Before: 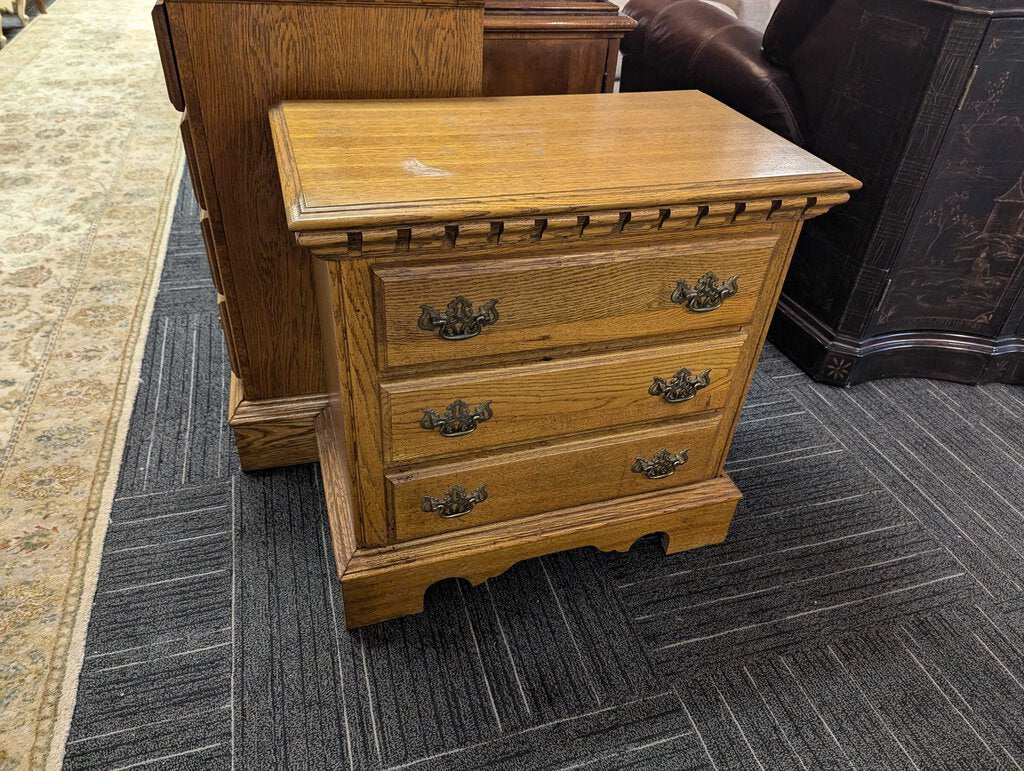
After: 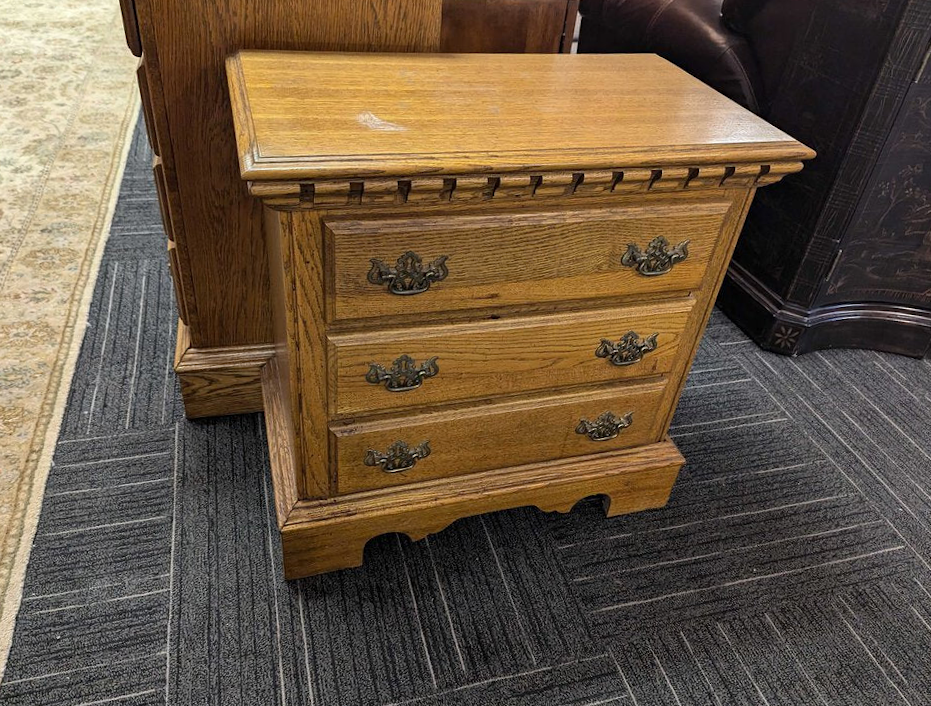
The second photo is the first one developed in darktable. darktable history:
crop and rotate: angle -2.05°, left 3.162%, top 3.611%, right 1.609%, bottom 0.463%
